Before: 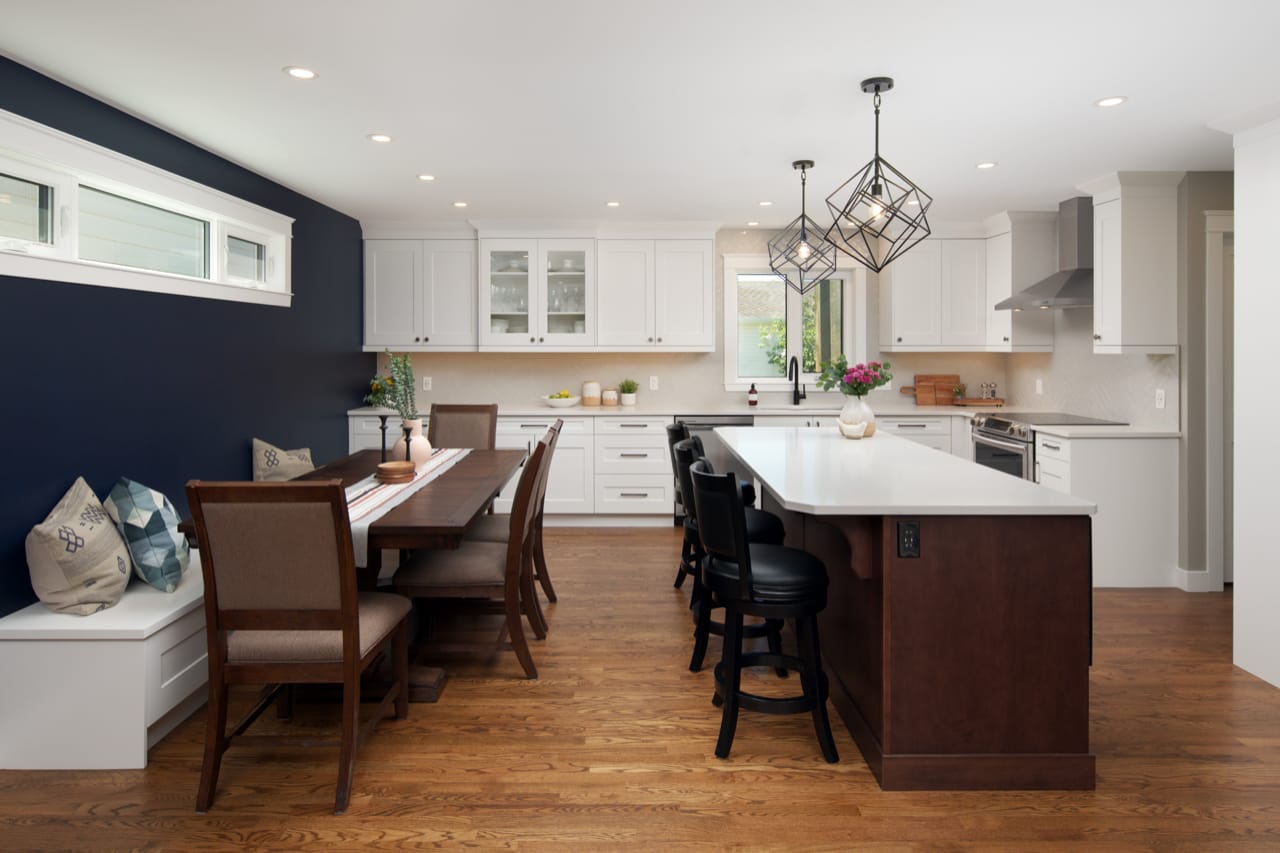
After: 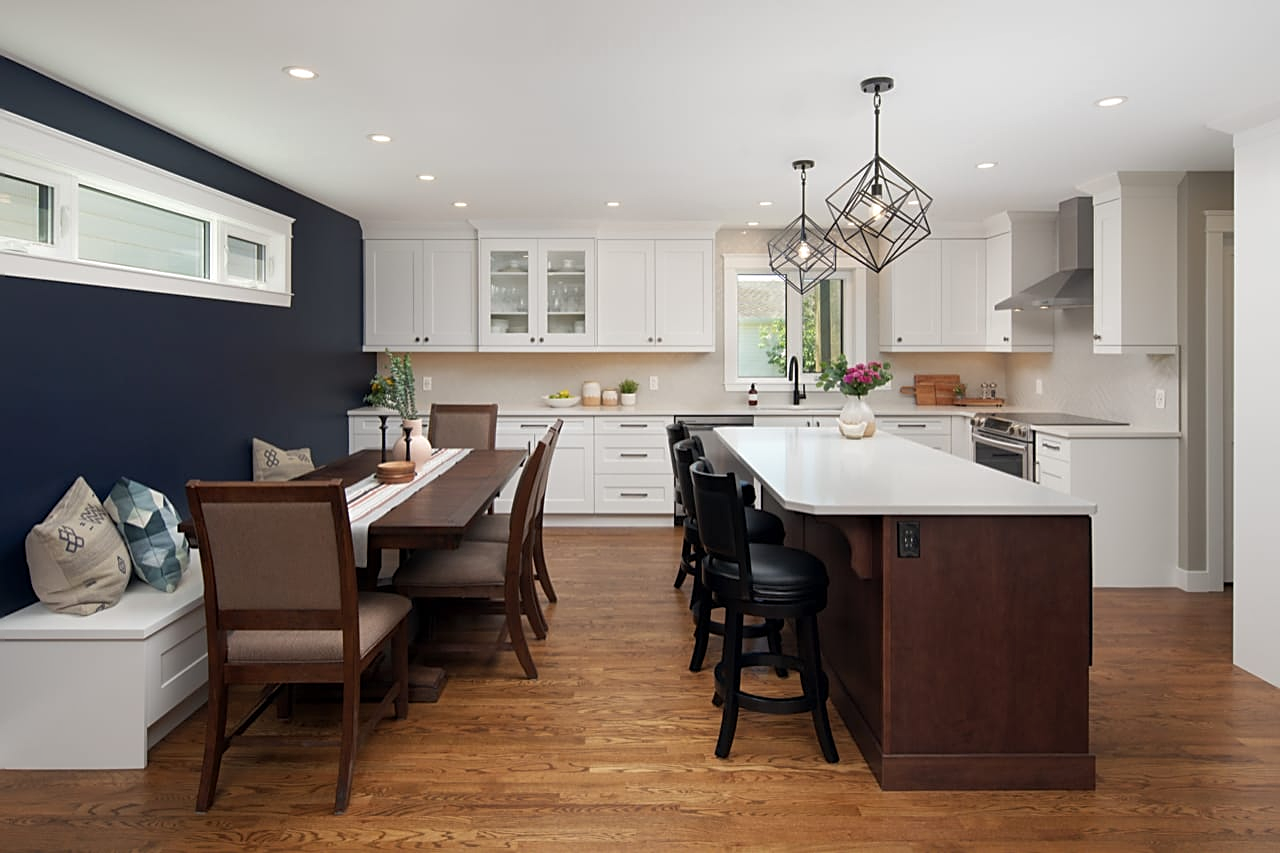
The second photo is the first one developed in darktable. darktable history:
sharpen: on, module defaults
shadows and highlights: shadows 25.57, highlights -23.36
